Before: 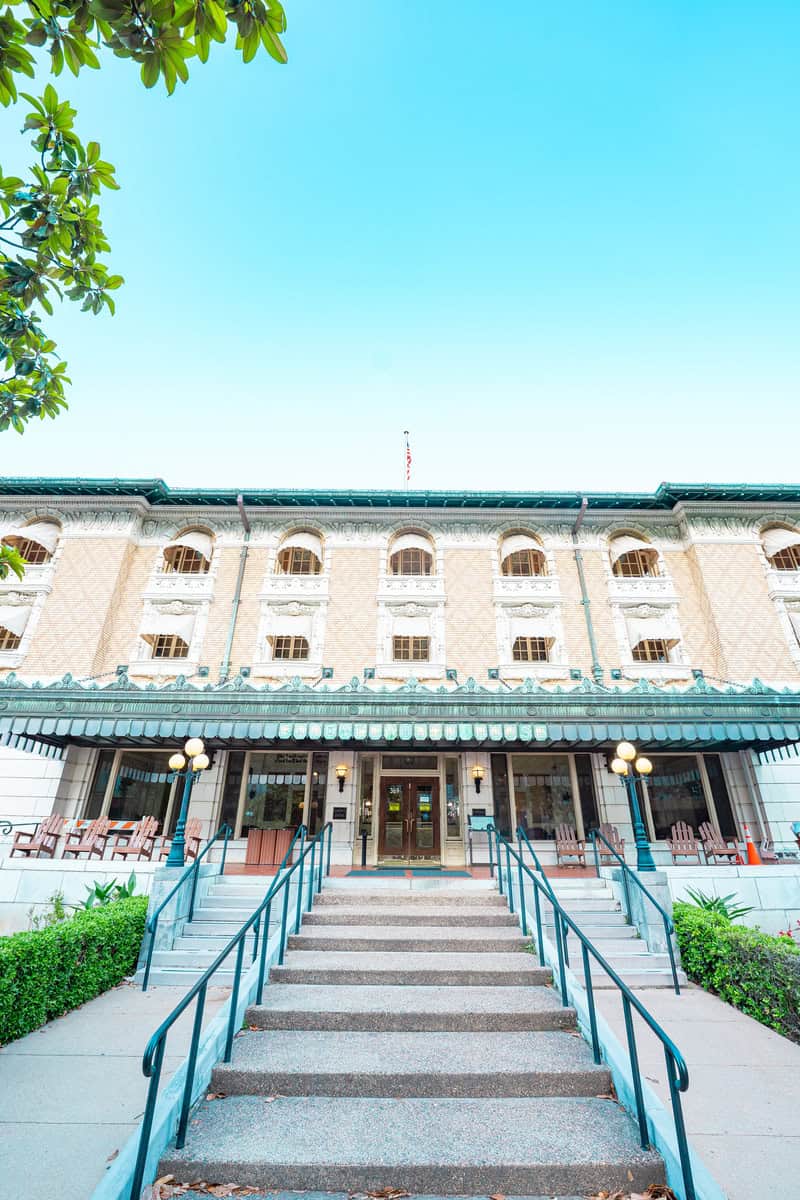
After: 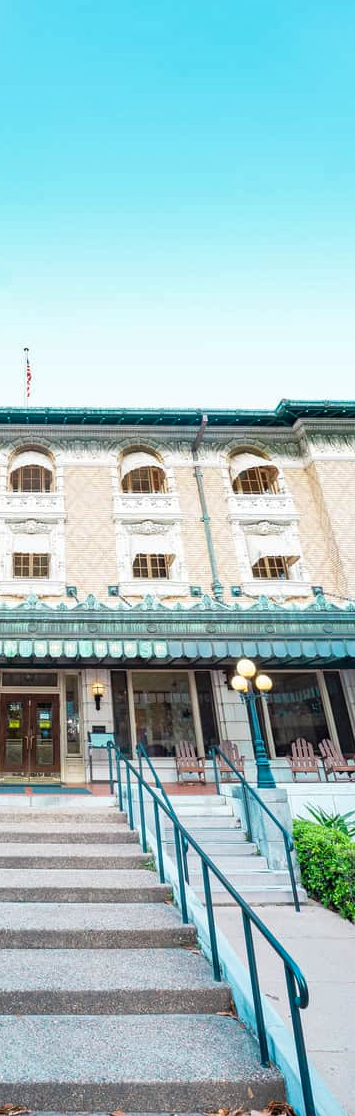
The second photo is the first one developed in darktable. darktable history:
shadows and highlights: shadows 35.08, highlights -35.16, soften with gaussian
crop: left 47.624%, top 6.944%, right 7.991%
